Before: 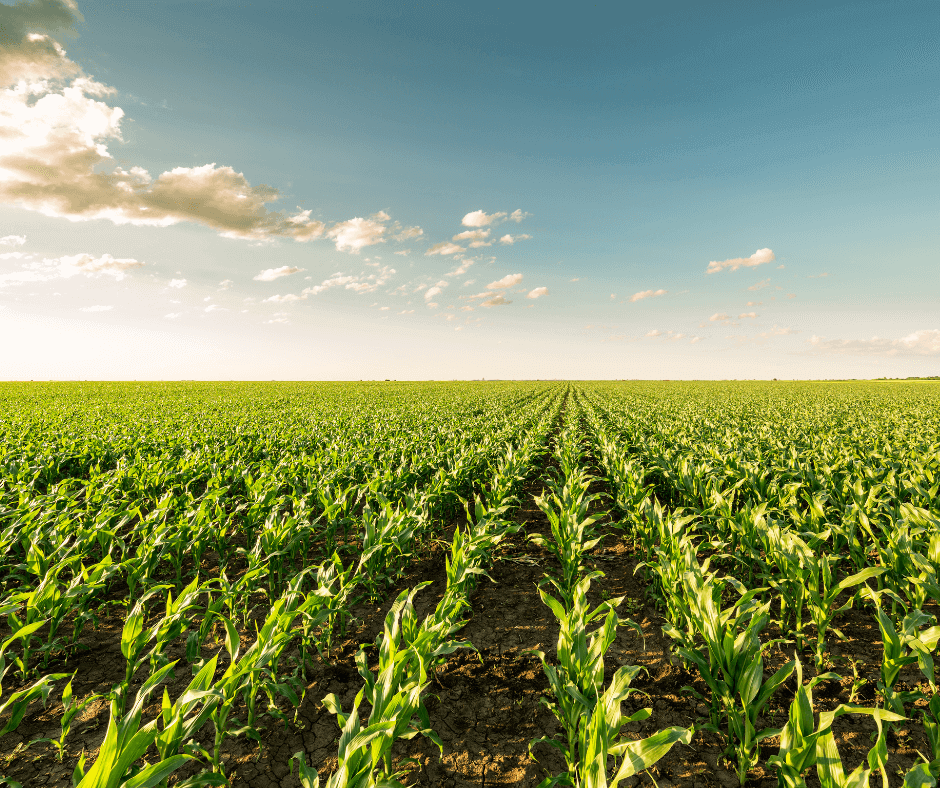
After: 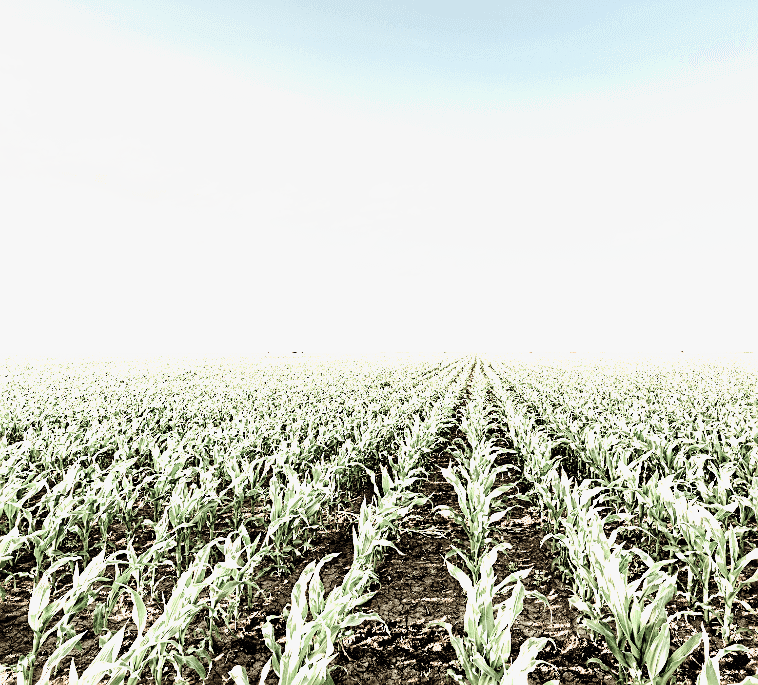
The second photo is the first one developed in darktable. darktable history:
crop: left 9.994%, top 3.554%, right 9.266%, bottom 9.489%
exposure: black level correction 0, exposure 1.471 EV, compensate highlight preservation false
filmic rgb: black relative exposure -5 EV, white relative exposure 3.95 EV, hardness 2.91, contrast 1.3, add noise in highlights 0, preserve chrominance luminance Y, color science v3 (2019), use custom middle-gray values true, iterations of high-quality reconstruction 10, contrast in highlights soft
sharpen: radius 1.918
color balance rgb: global offset › chroma 0.395%, global offset › hue 32.26°, perceptual saturation grading › global saturation -28.444%, perceptual saturation grading › highlights -20.595%, perceptual saturation grading › mid-tones -23.477%, perceptual saturation grading › shadows -24.708%, global vibrance 20%
tone curve: curves: ch0 [(0, 0) (0.55, 0.716) (0.841, 0.969)], preserve colors none
